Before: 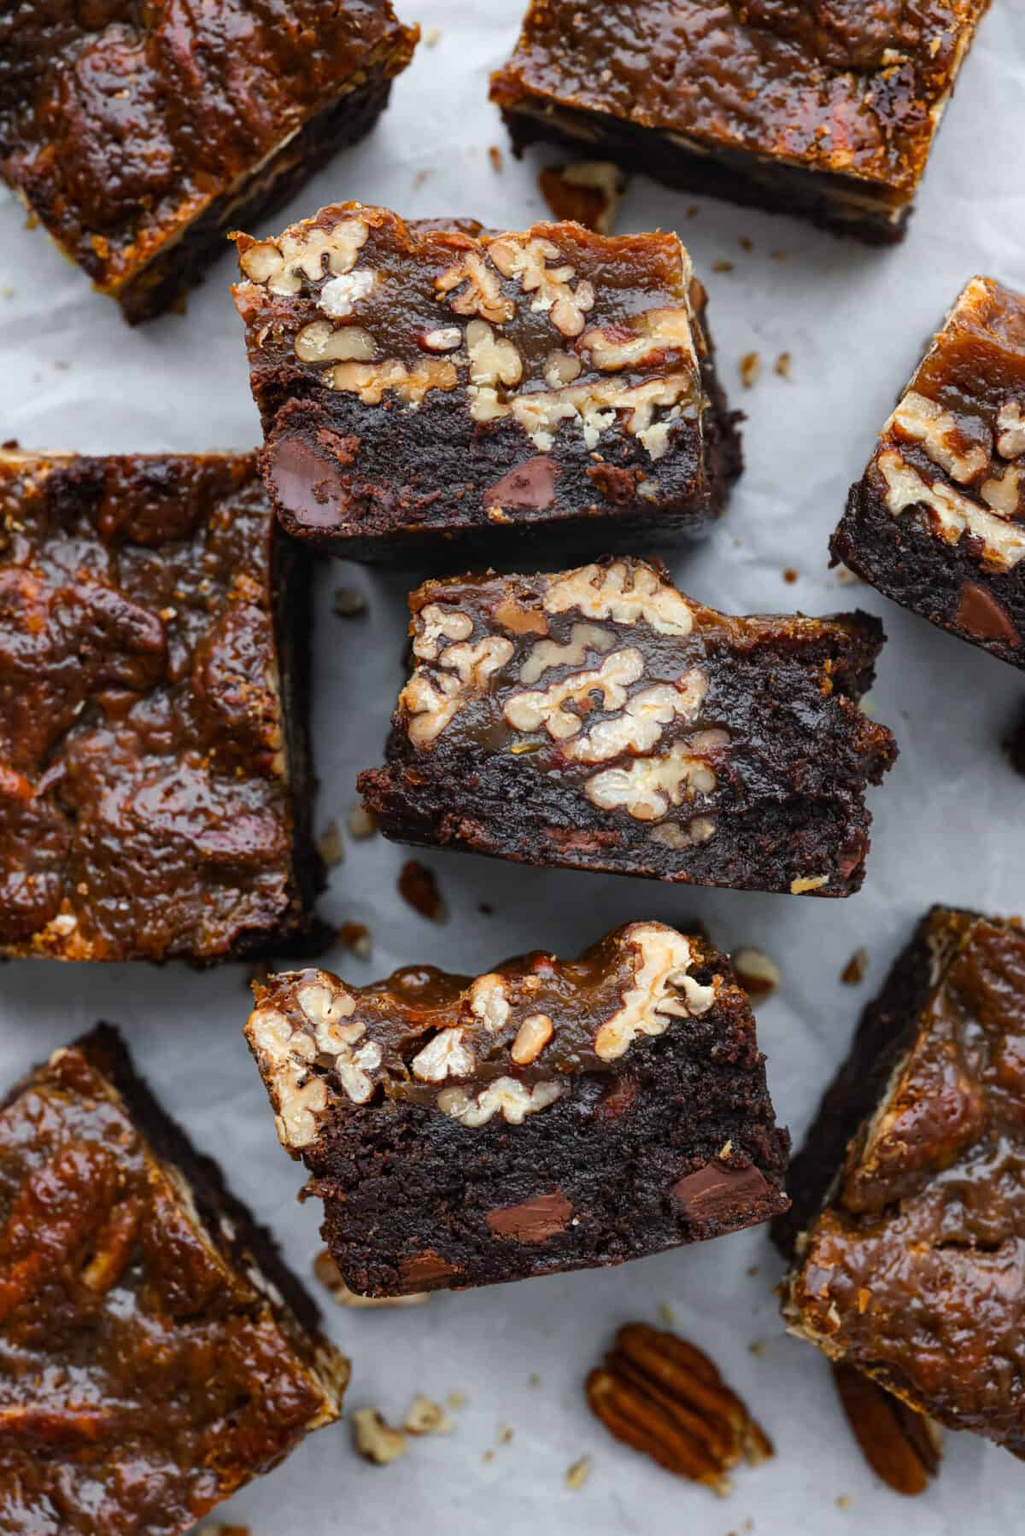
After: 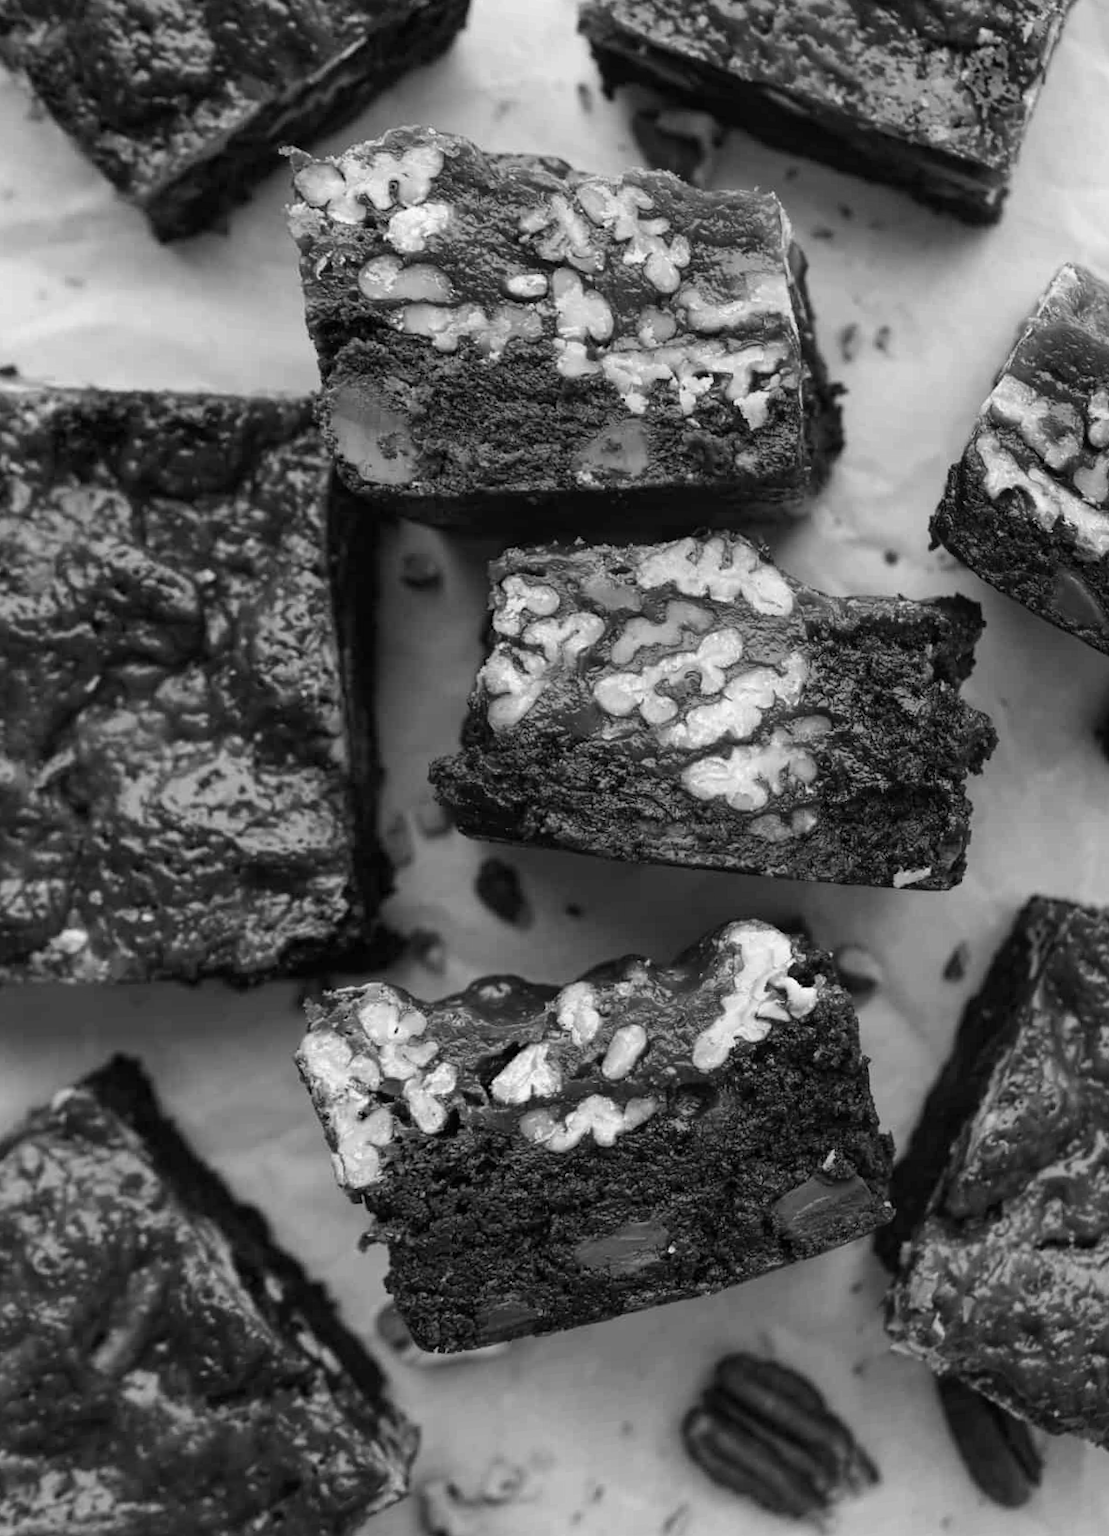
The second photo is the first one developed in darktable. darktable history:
monochrome: on, module defaults
rotate and perspective: rotation -0.013°, lens shift (vertical) -0.027, lens shift (horizontal) 0.178, crop left 0.016, crop right 0.989, crop top 0.082, crop bottom 0.918
